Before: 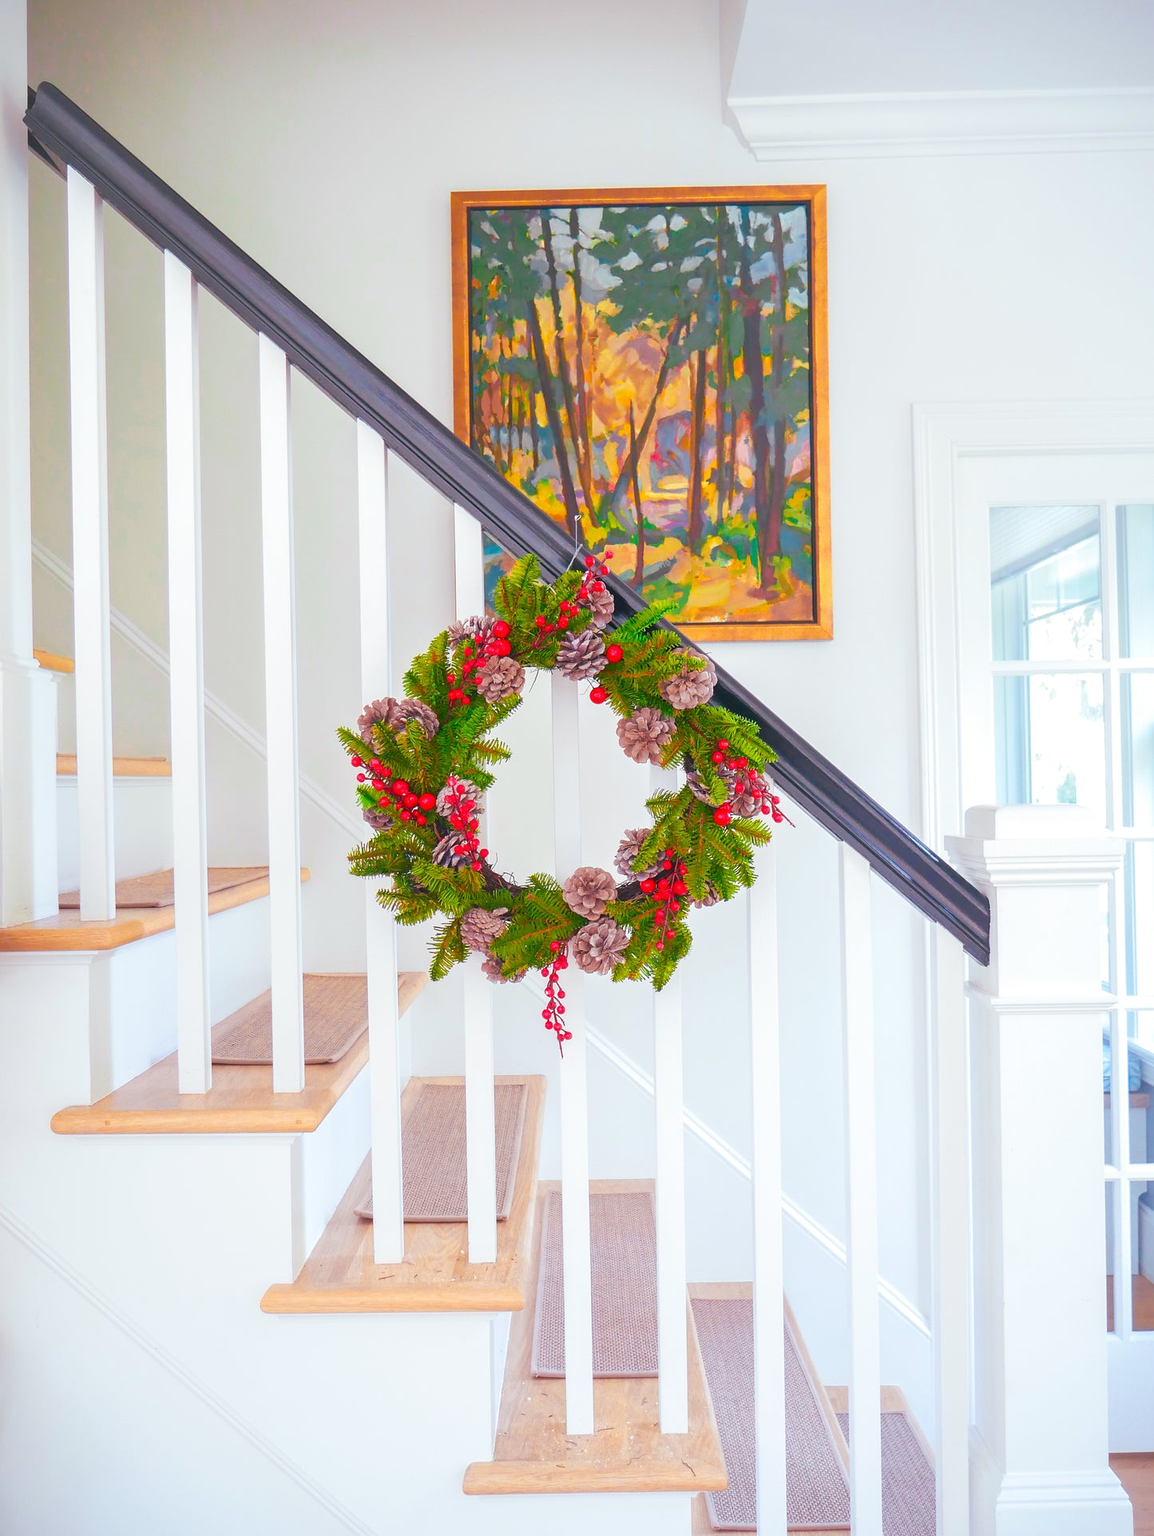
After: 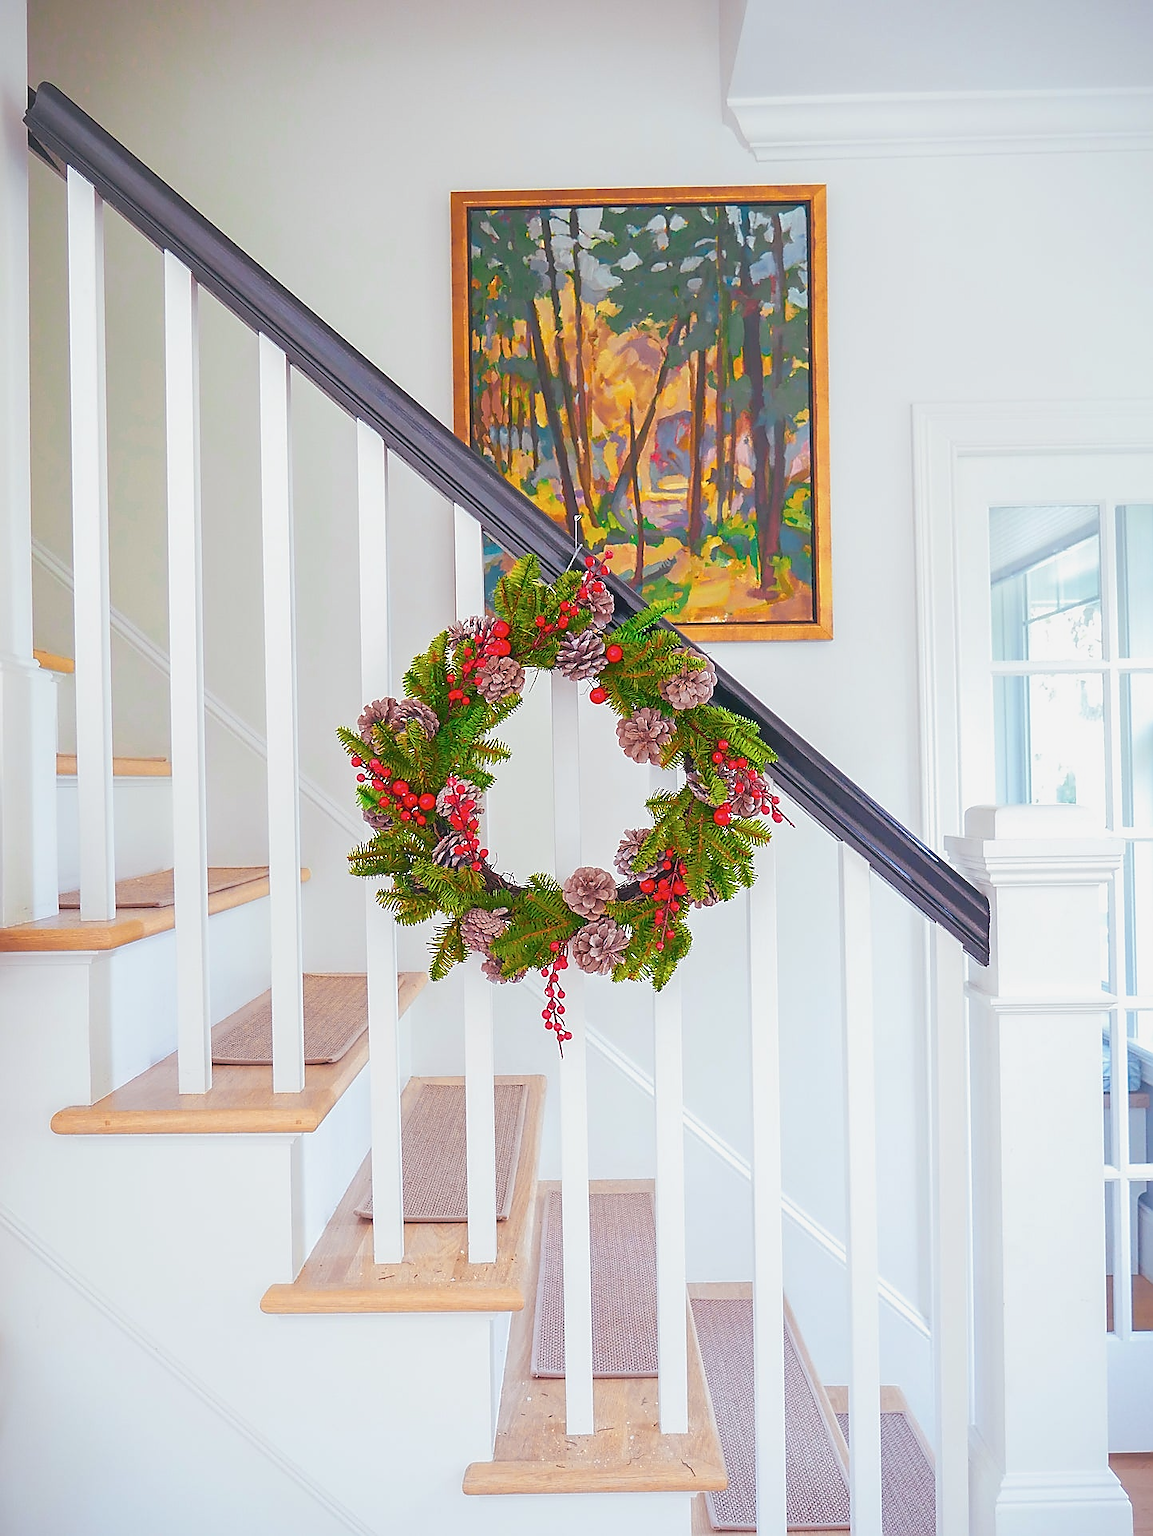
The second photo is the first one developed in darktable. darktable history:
sharpen: radius 1.4, amount 1.25, threshold 0.7
contrast brightness saturation: contrast -0.08, brightness -0.04, saturation -0.11
